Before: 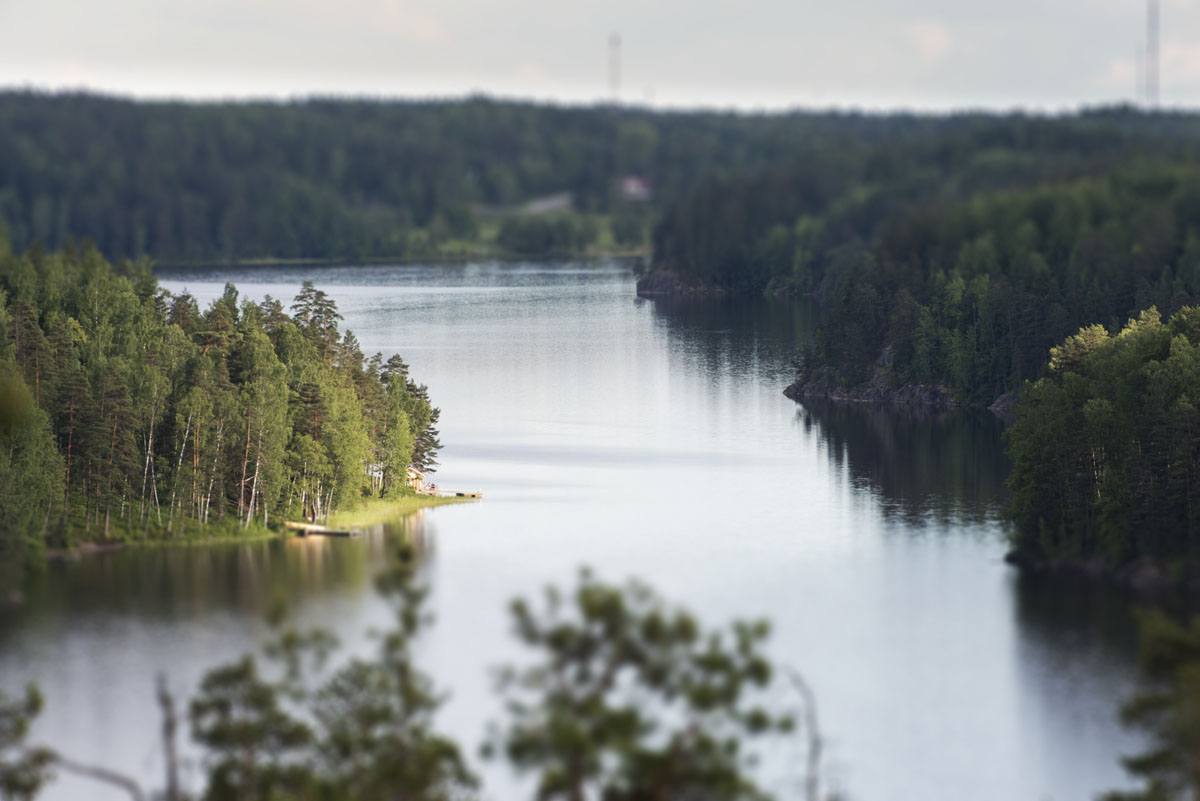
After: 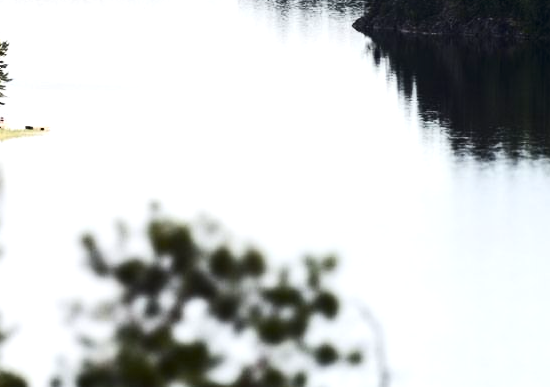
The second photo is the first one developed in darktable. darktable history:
tone equalizer: -8 EV -0.75 EV, -7 EV -0.7 EV, -6 EV -0.6 EV, -5 EV -0.4 EV, -3 EV 0.4 EV, -2 EV 0.6 EV, -1 EV 0.7 EV, +0 EV 0.75 EV, edges refinement/feathering 500, mask exposure compensation -1.57 EV, preserve details no
crop: left 35.976%, top 45.819%, right 18.162%, bottom 5.807%
contrast brightness saturation: contrast 0.25, saturation -0.31
color balance rgb: perceptual saturation grading › global saturation 20%, perceptual saturation grading › highlights -25%, perceptual saturation grading › shadows 25%
